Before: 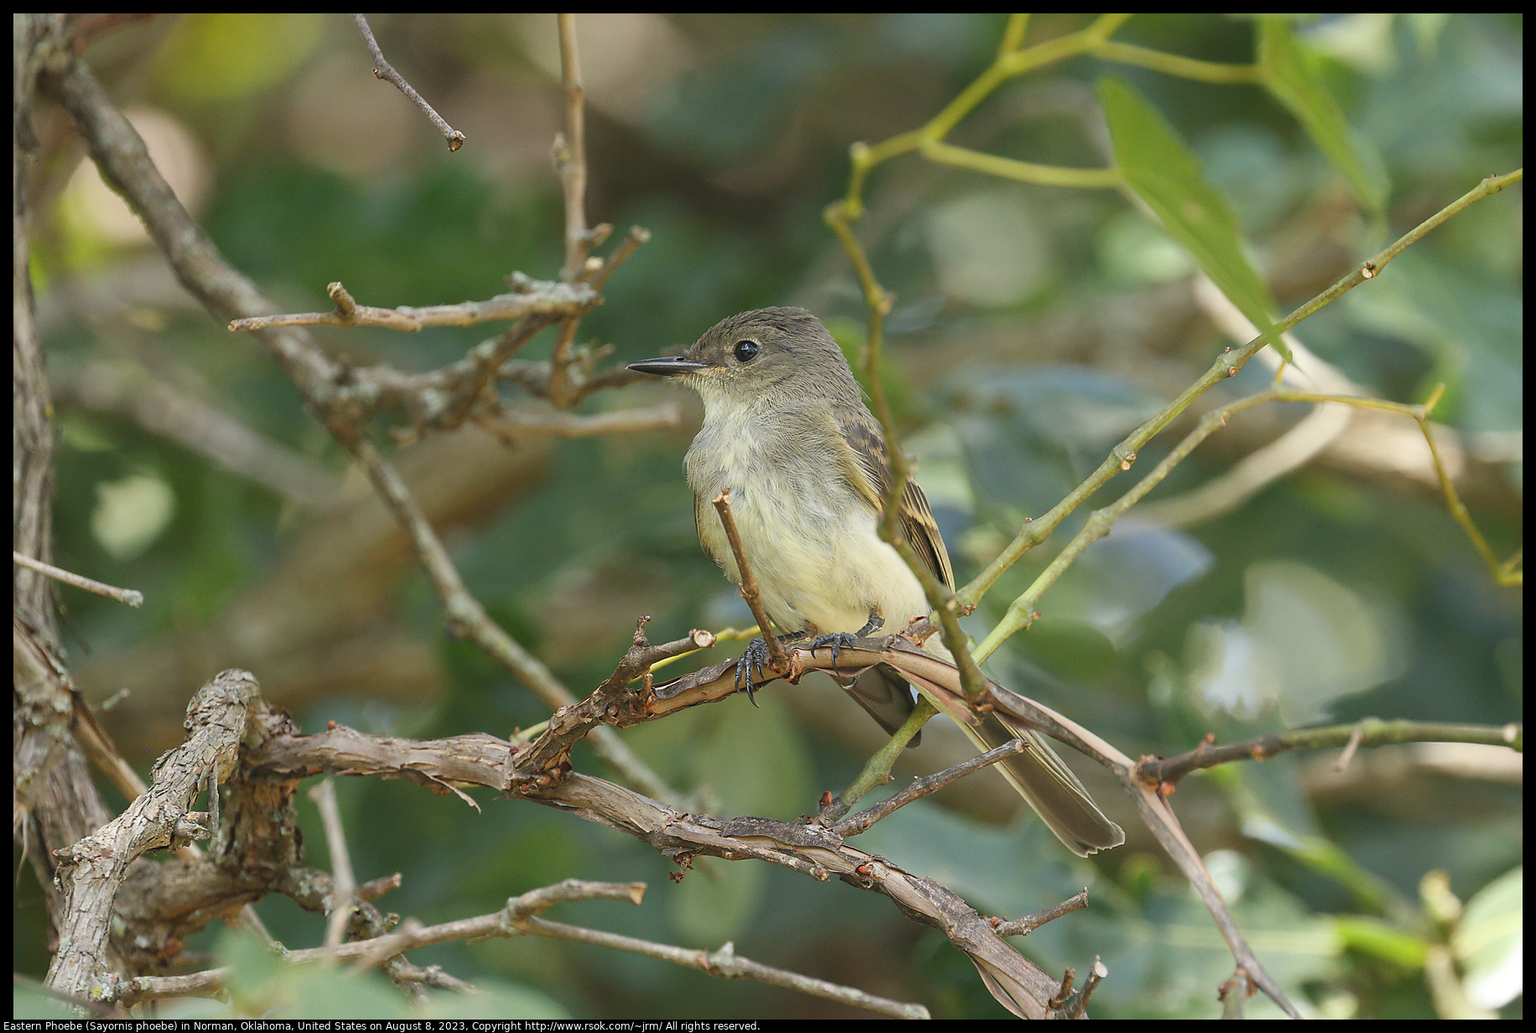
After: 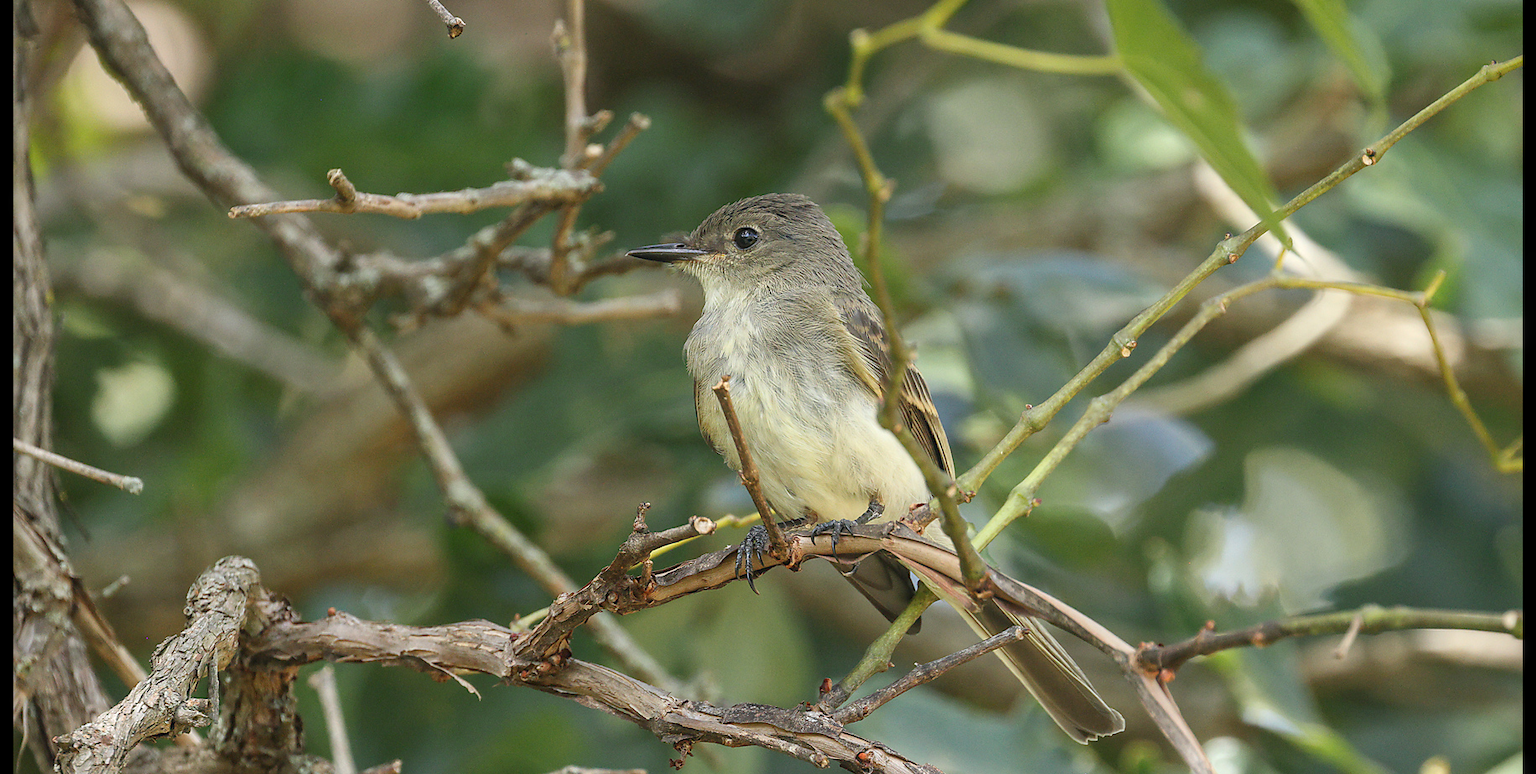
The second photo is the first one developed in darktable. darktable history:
crop: top 11.038%, bottom 13.962%
local contrast: on, module defaults
